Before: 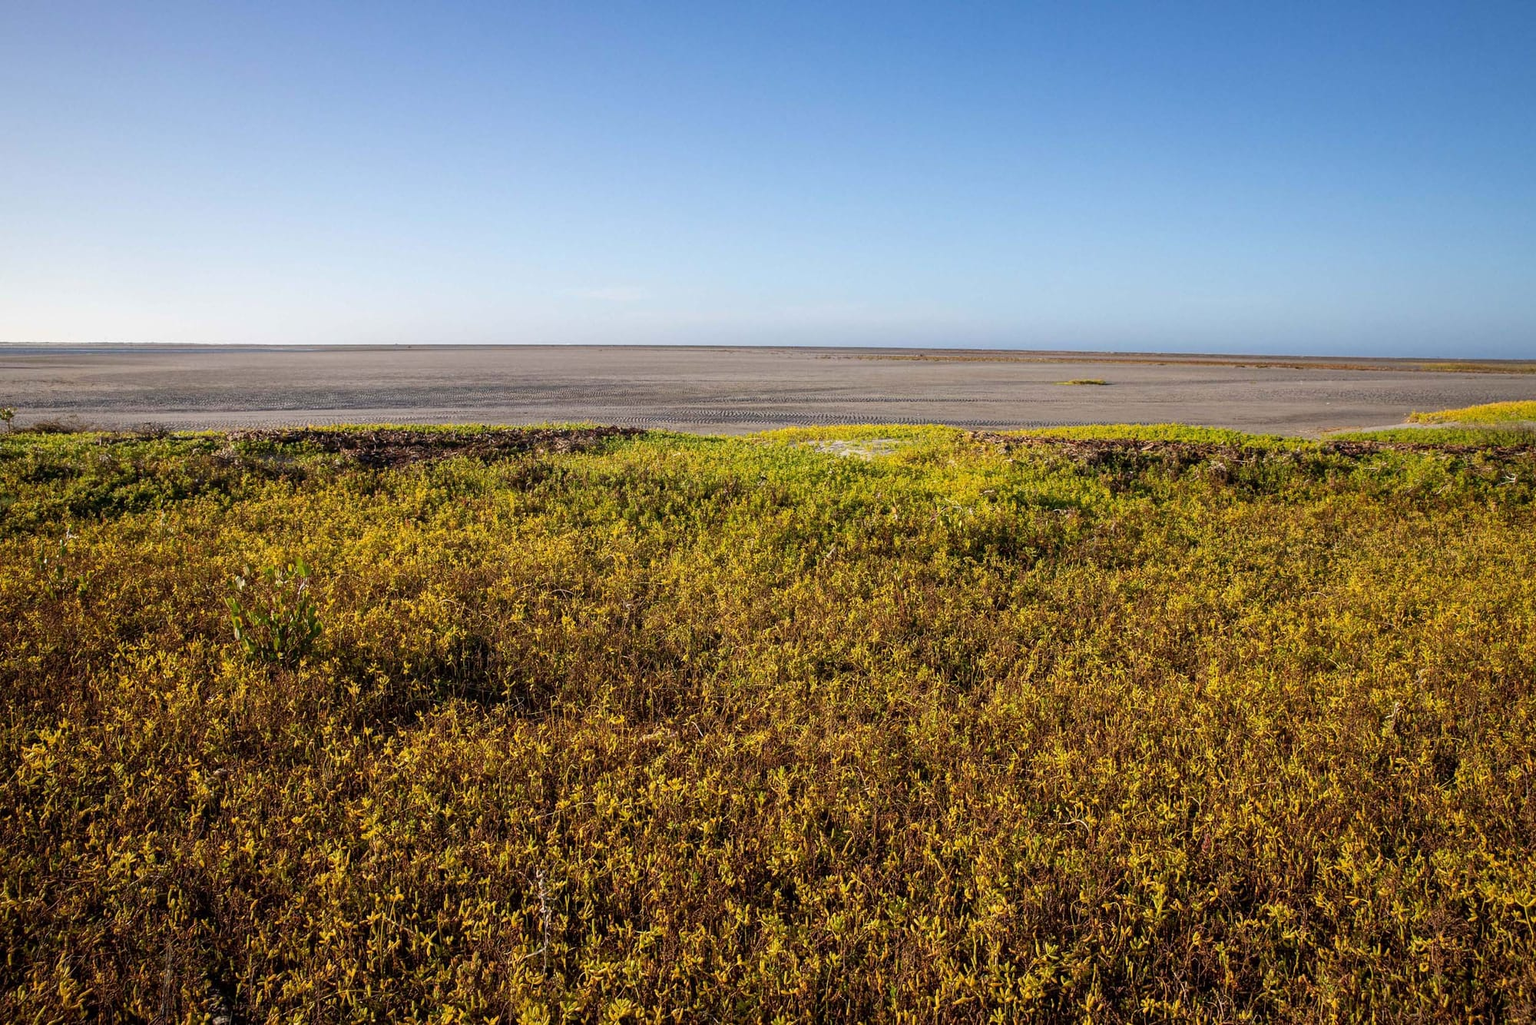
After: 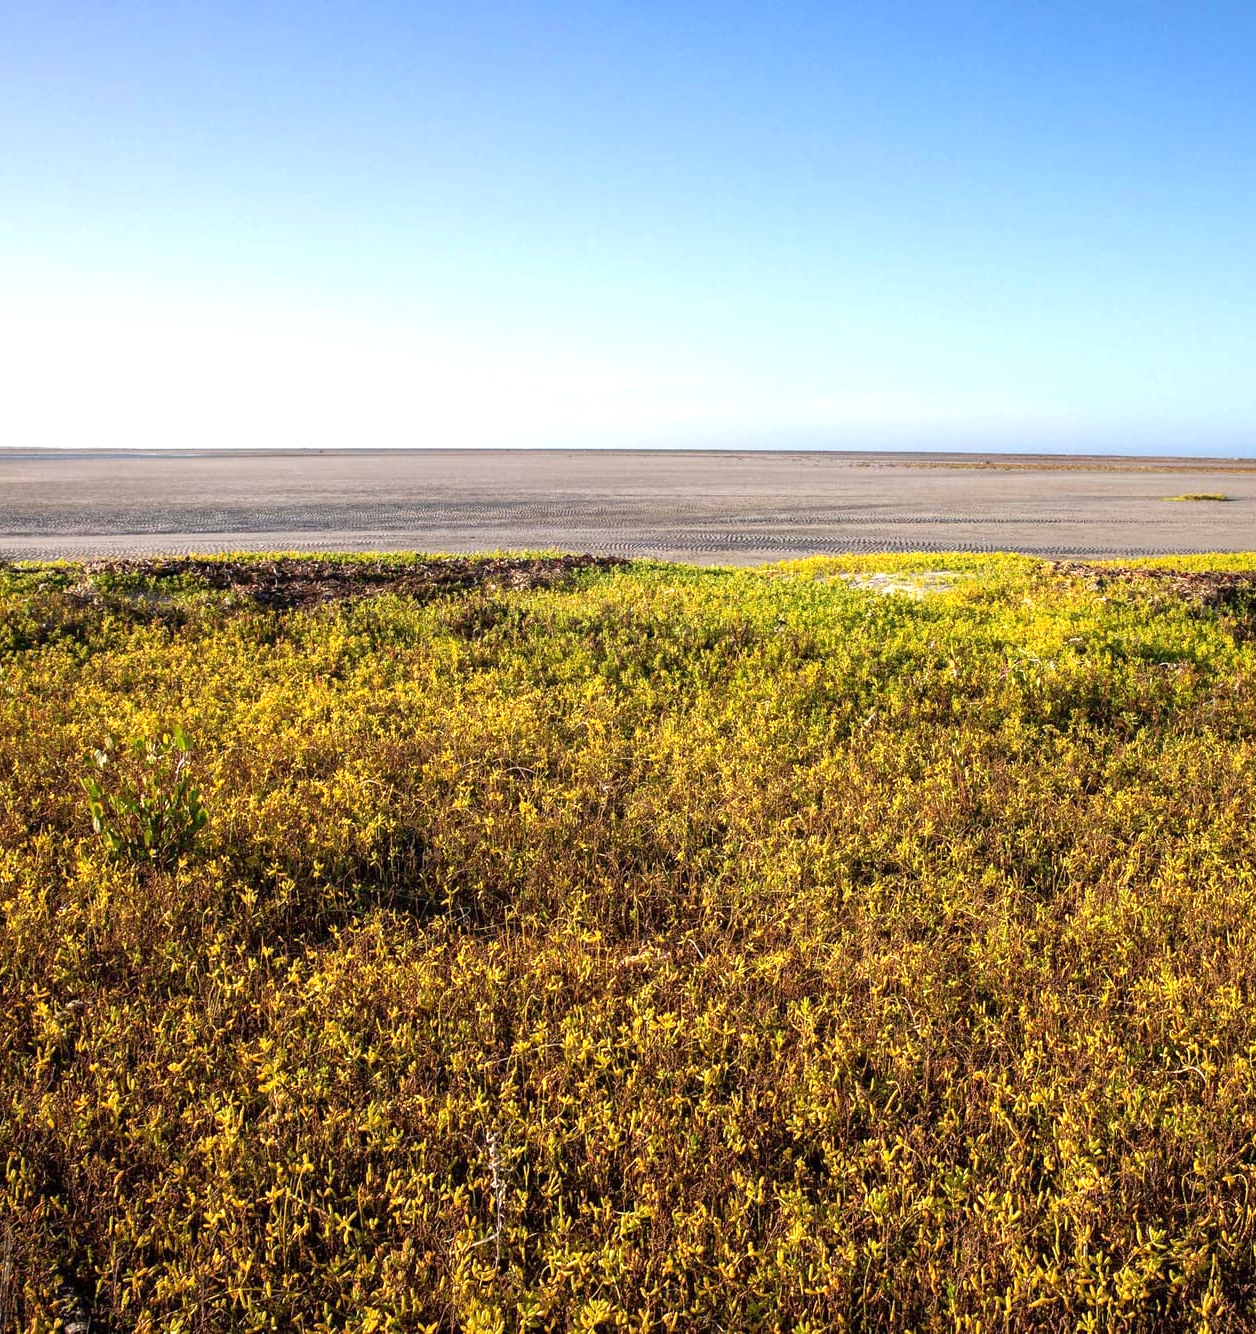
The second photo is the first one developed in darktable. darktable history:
crop: left 10.644%, right 26.528%
exposure: exposure 0.648 EV, compensate highlight preservation false
tone equalizer: on, module defaults
